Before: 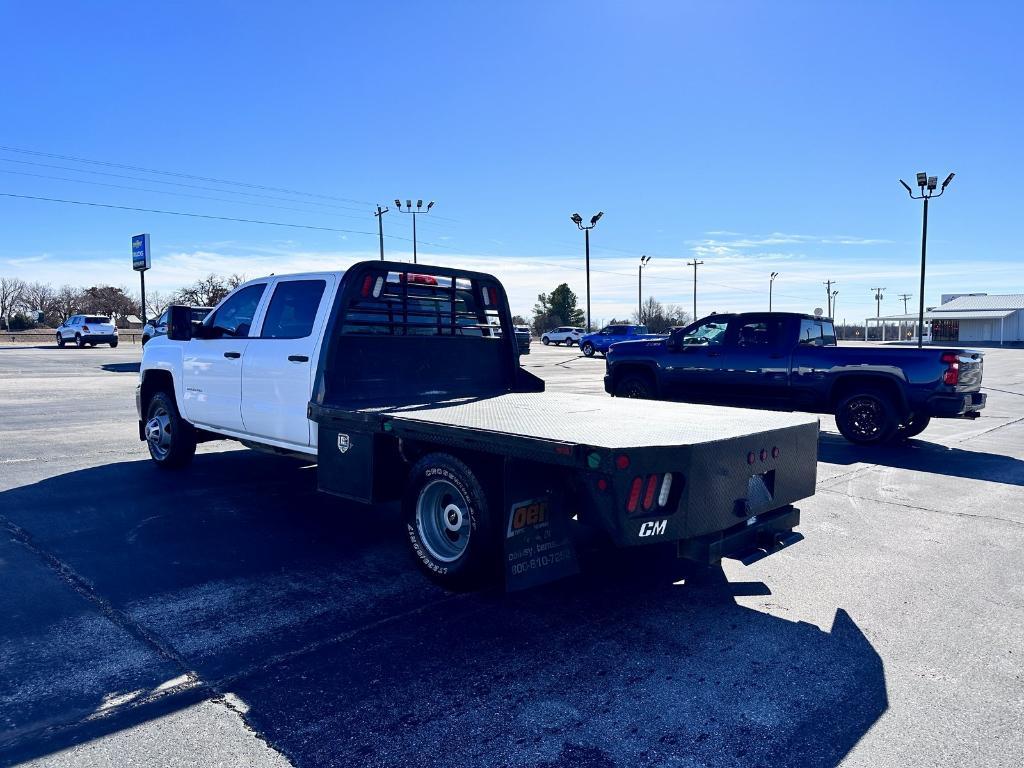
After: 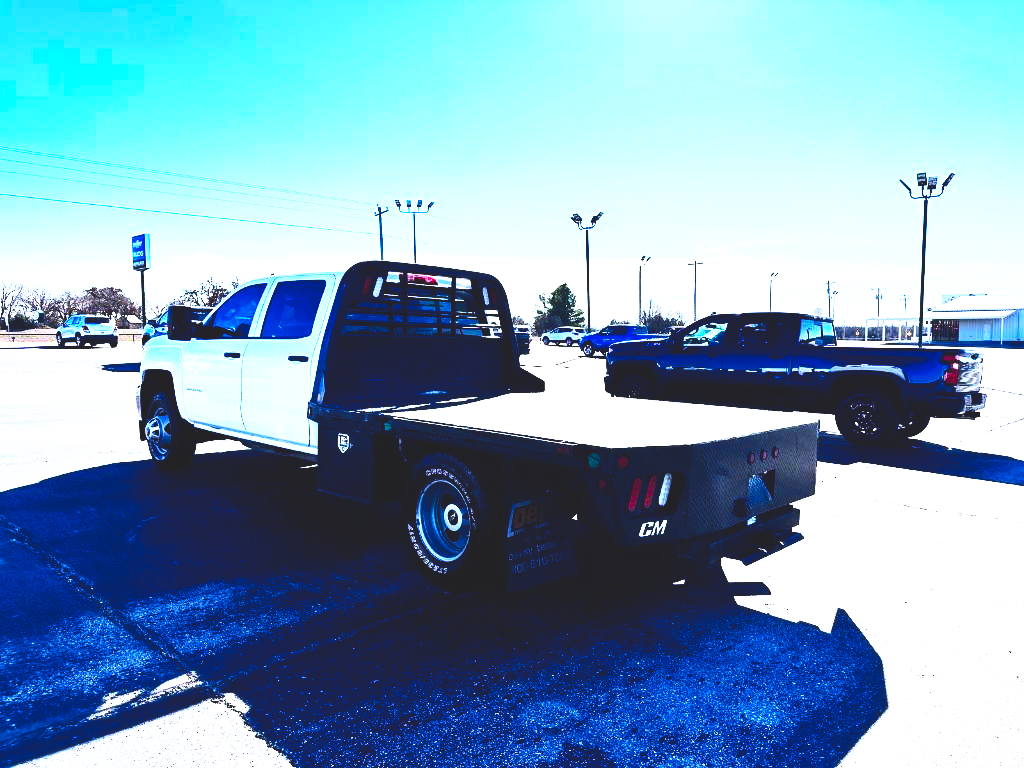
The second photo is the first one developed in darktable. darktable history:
color balance rgb: perceptual saturation grading › global saturation 42.689%, global vibrance 14.176%
base curve: curves: ch0 [(0, 0.036) (0.007, 0.037) (0.604, 0.887) (1, 1)], preserve colors none
tone equalizer: on, module defaults
exposure: black level correction 0, exposure 1.1 EV, compensate highlight preservation false
contrast brightness saturation: contrast 0.284
